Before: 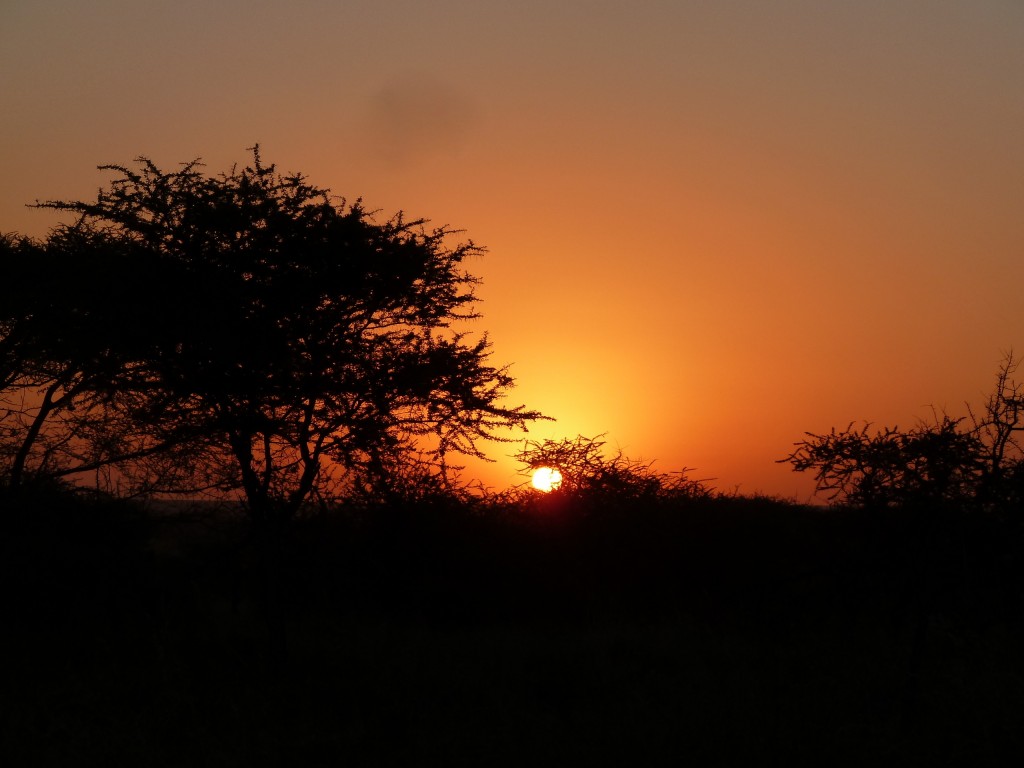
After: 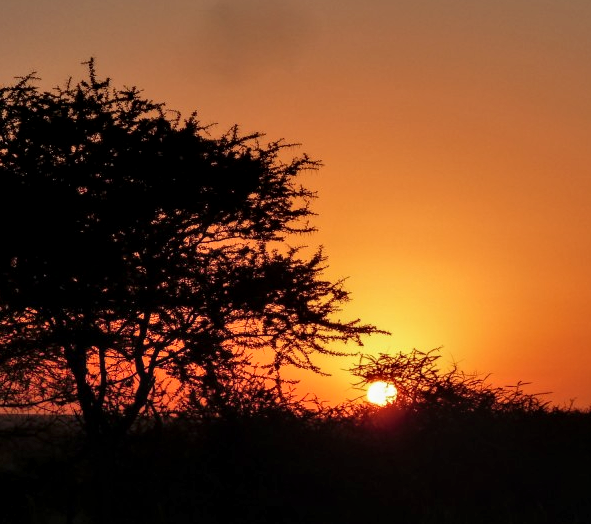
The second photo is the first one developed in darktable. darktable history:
shadows and highlights: white point adjustment 0.05, highlights color adjustment 55.9%, soften with gaussian
local contrast: detail 130%
crop: left 16.202%, top 11.208%, right 26.045%, bottom 20.557%
